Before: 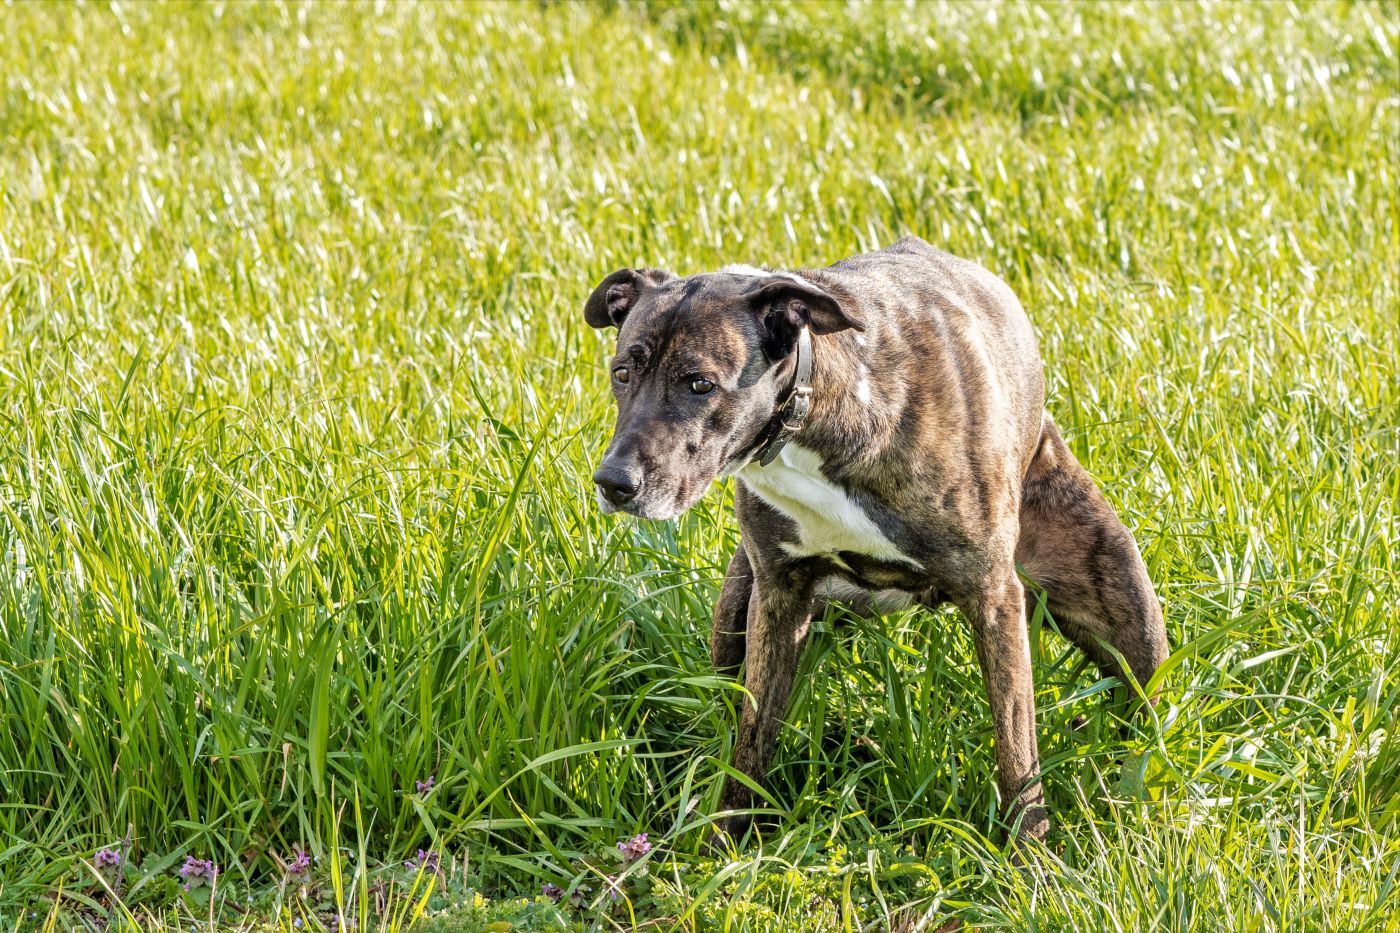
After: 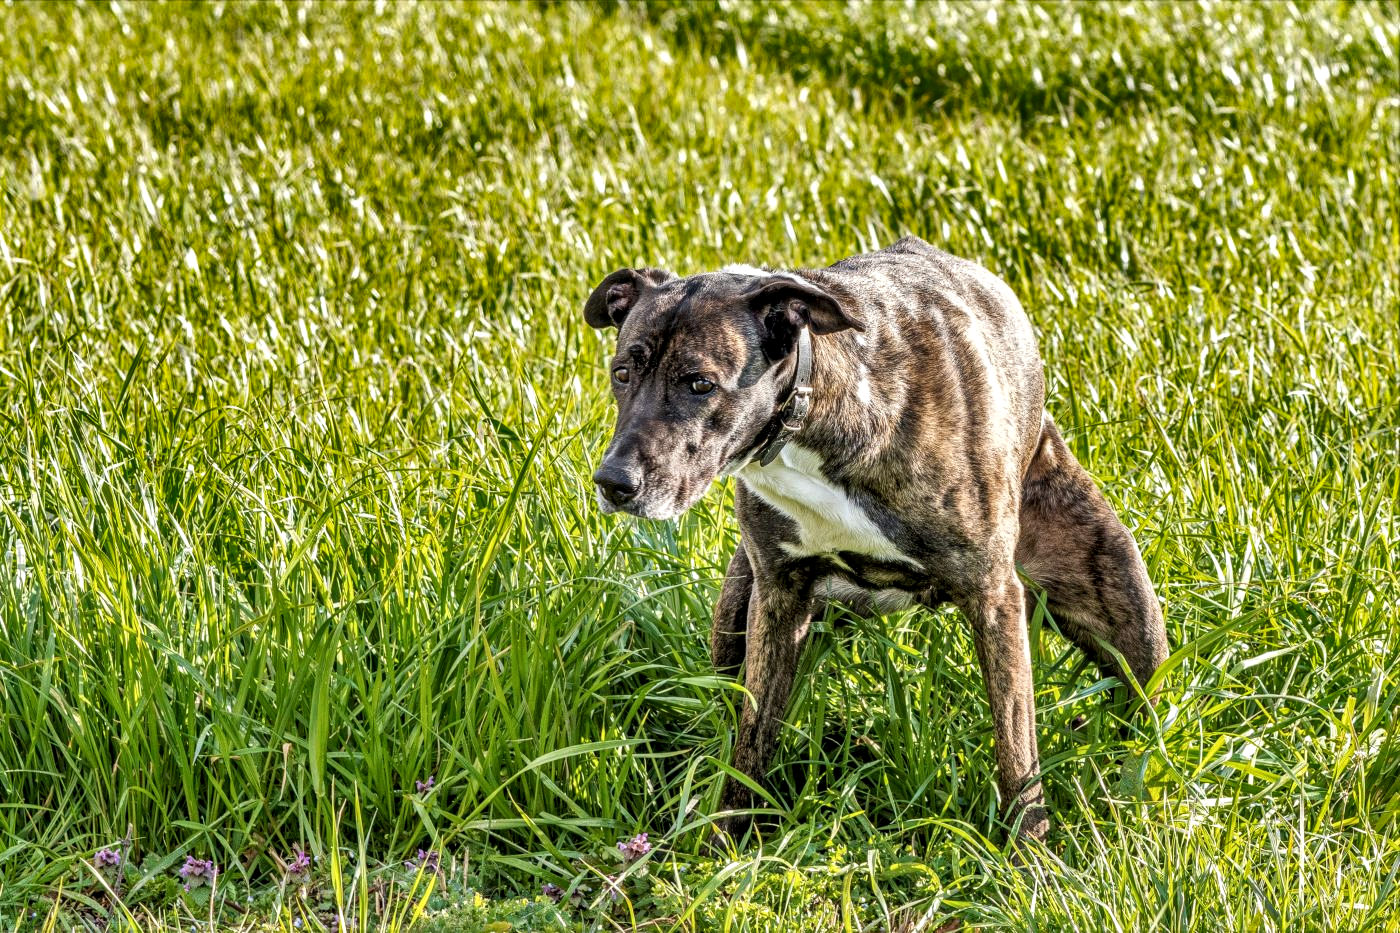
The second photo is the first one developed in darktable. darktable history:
shadows and highlights: radius 108.52, shadows 40.68, highlights -72.88, low approximation 0.01, soften with gaussian
local contrast: detail 140%
